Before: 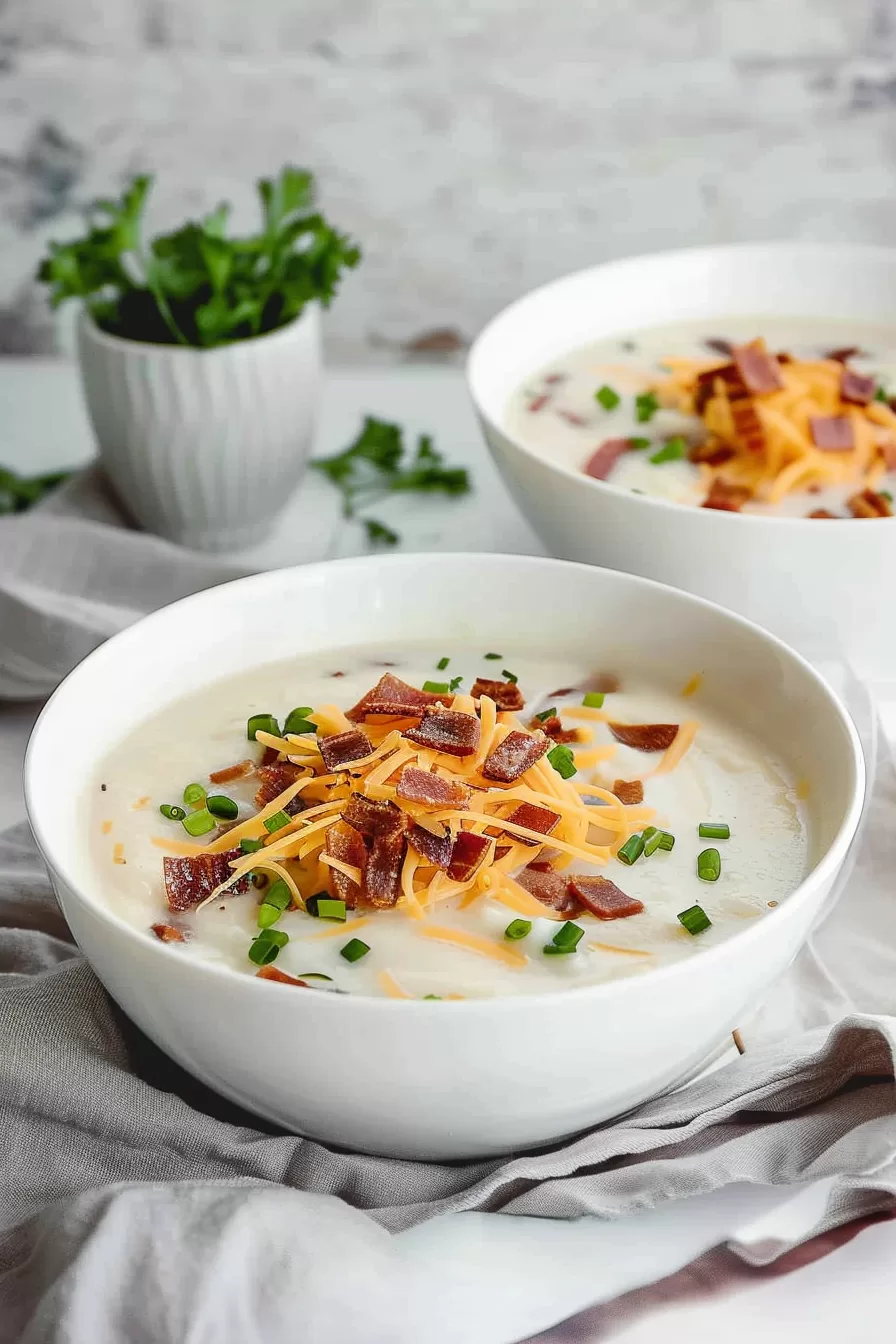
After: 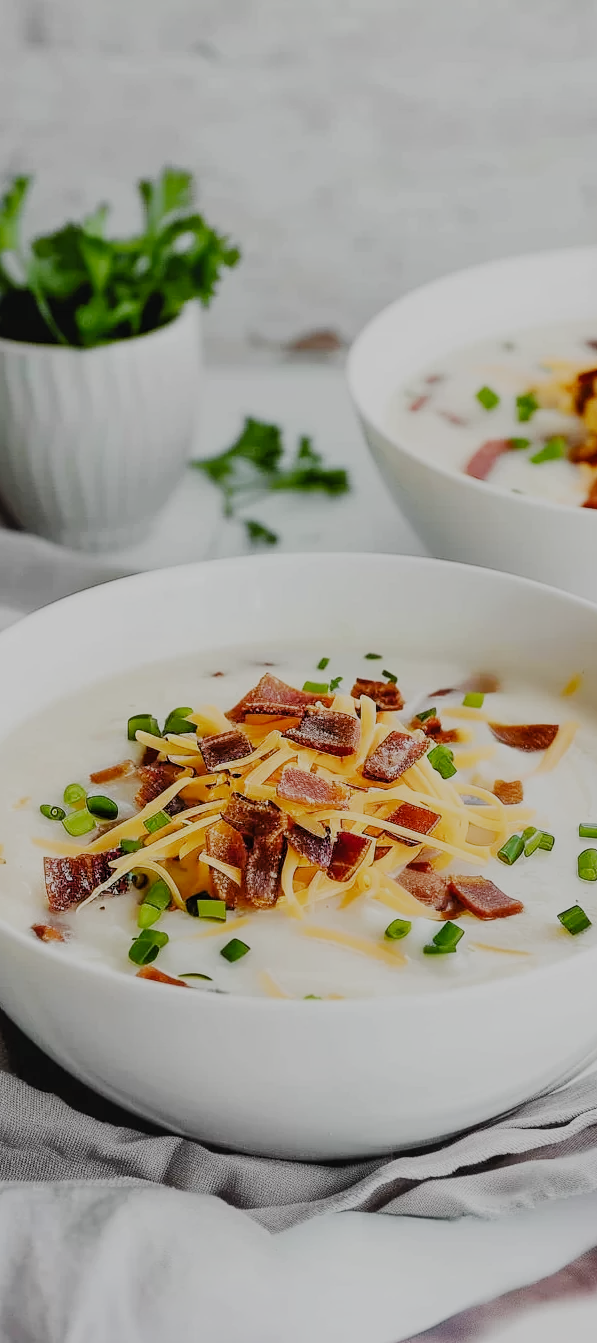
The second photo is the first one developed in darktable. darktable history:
crop and rotate: left 13.45%, right 19.906%
filmic rgb: black relative exposure -6.99 EV, white relative exposure 5.68 EV, threshold 5.99 EV, hardness 2.84, preserve chrominance no, color science v5 (2021), contrast in shadows safe, contrast in highlights safe, enable highlight reconstruction true
